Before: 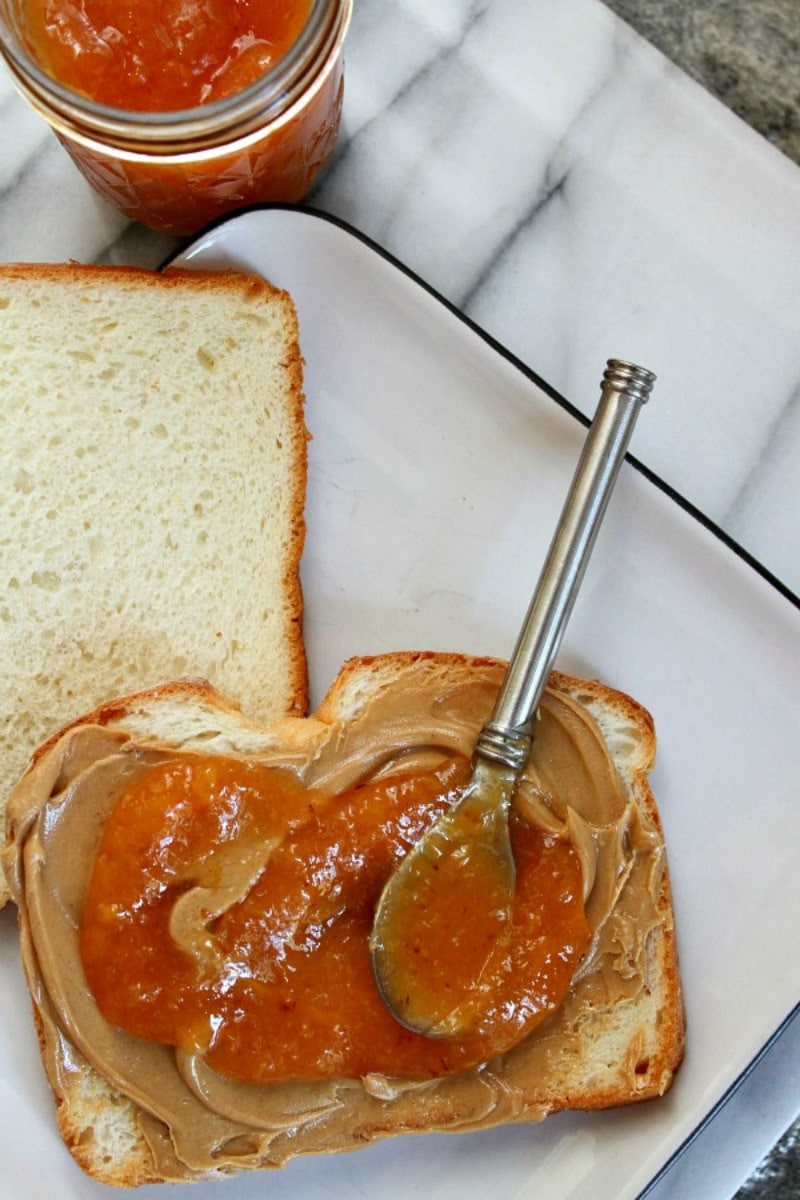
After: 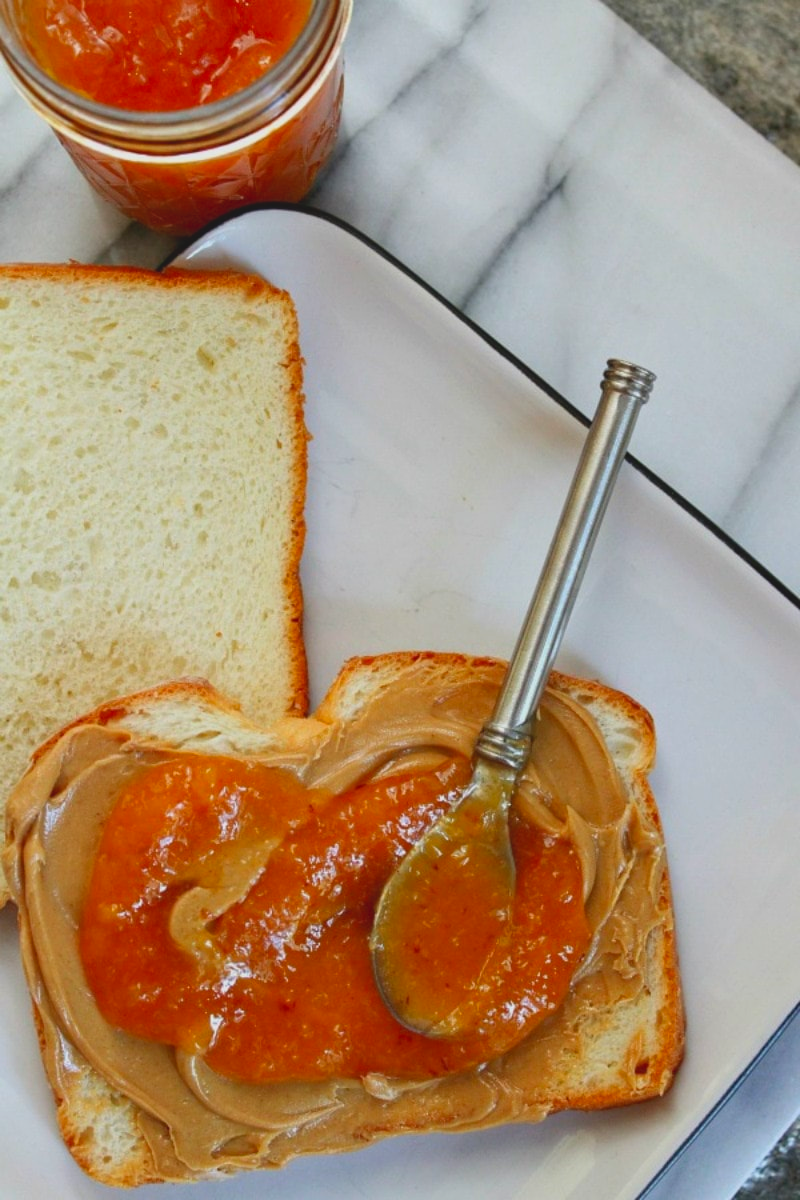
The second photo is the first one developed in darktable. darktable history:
contrast brightness saturation: contrast -0.175, saturation 0.187
